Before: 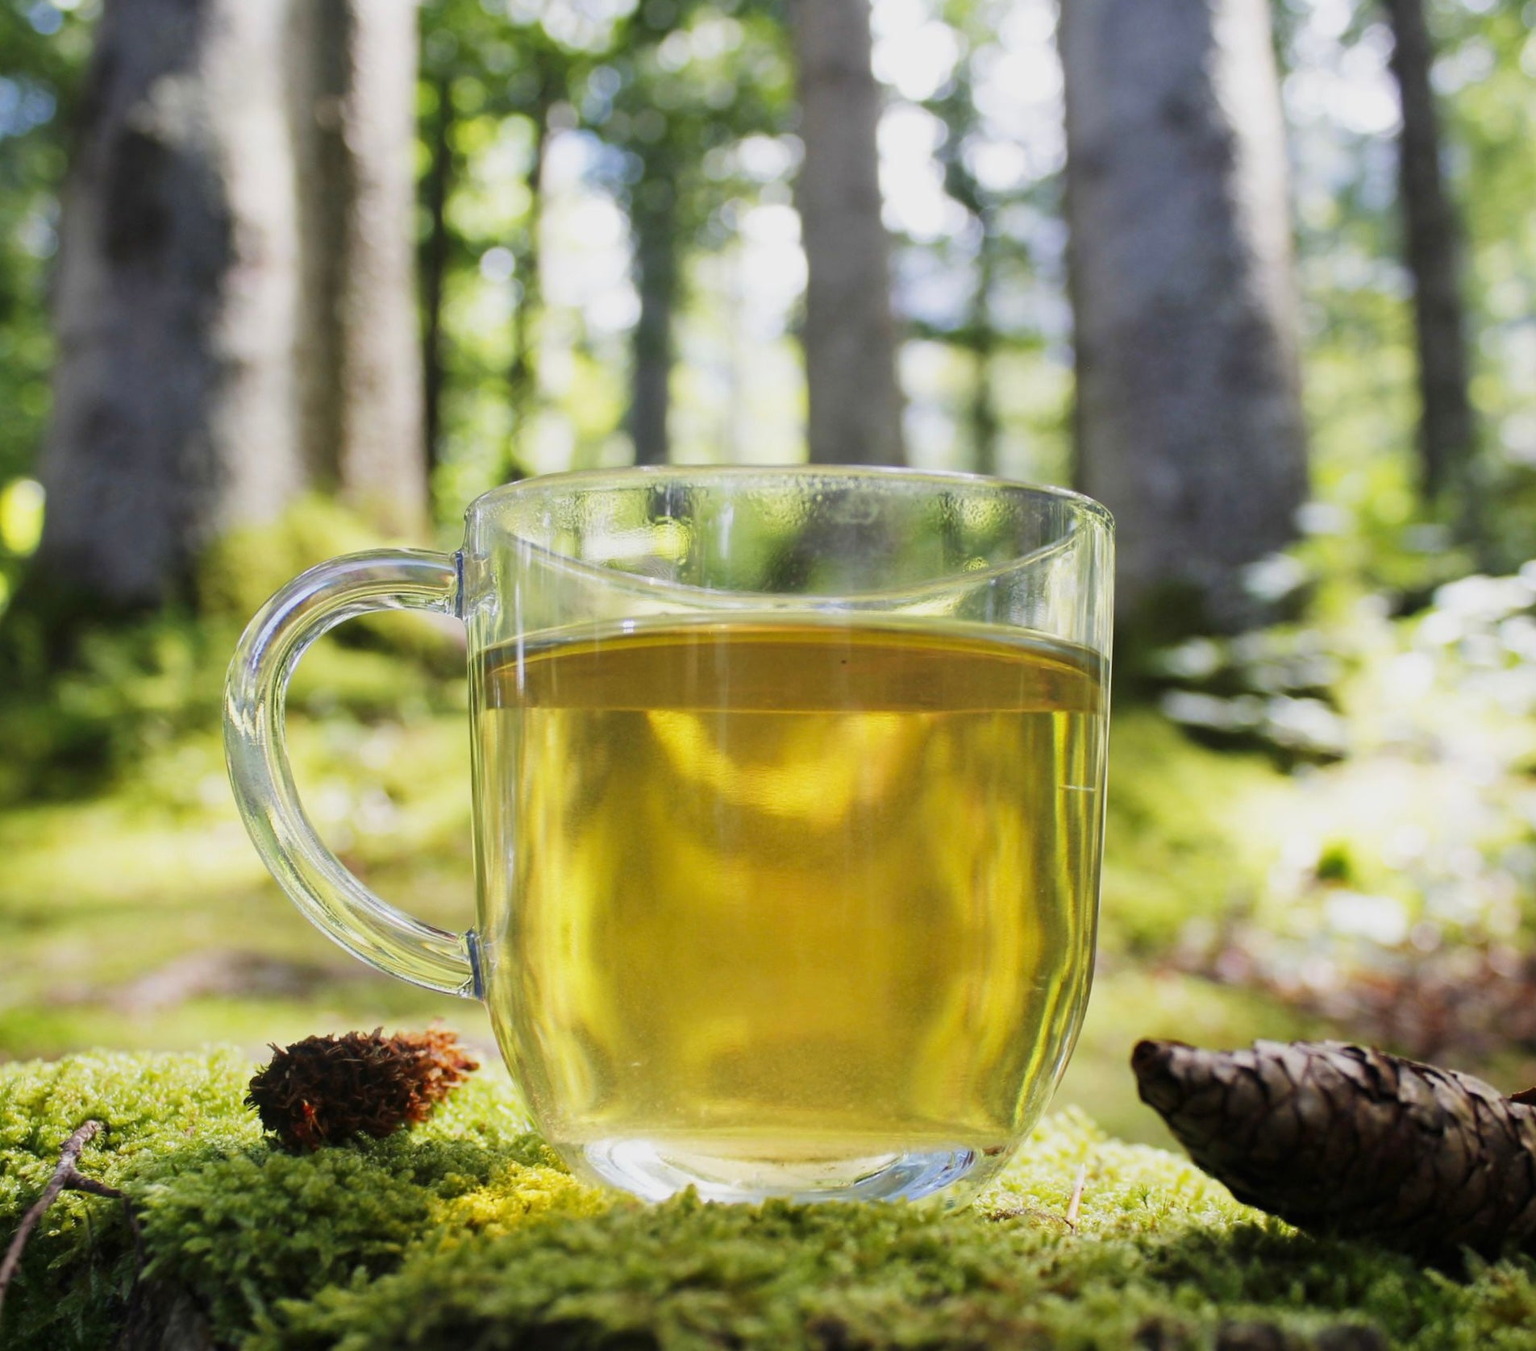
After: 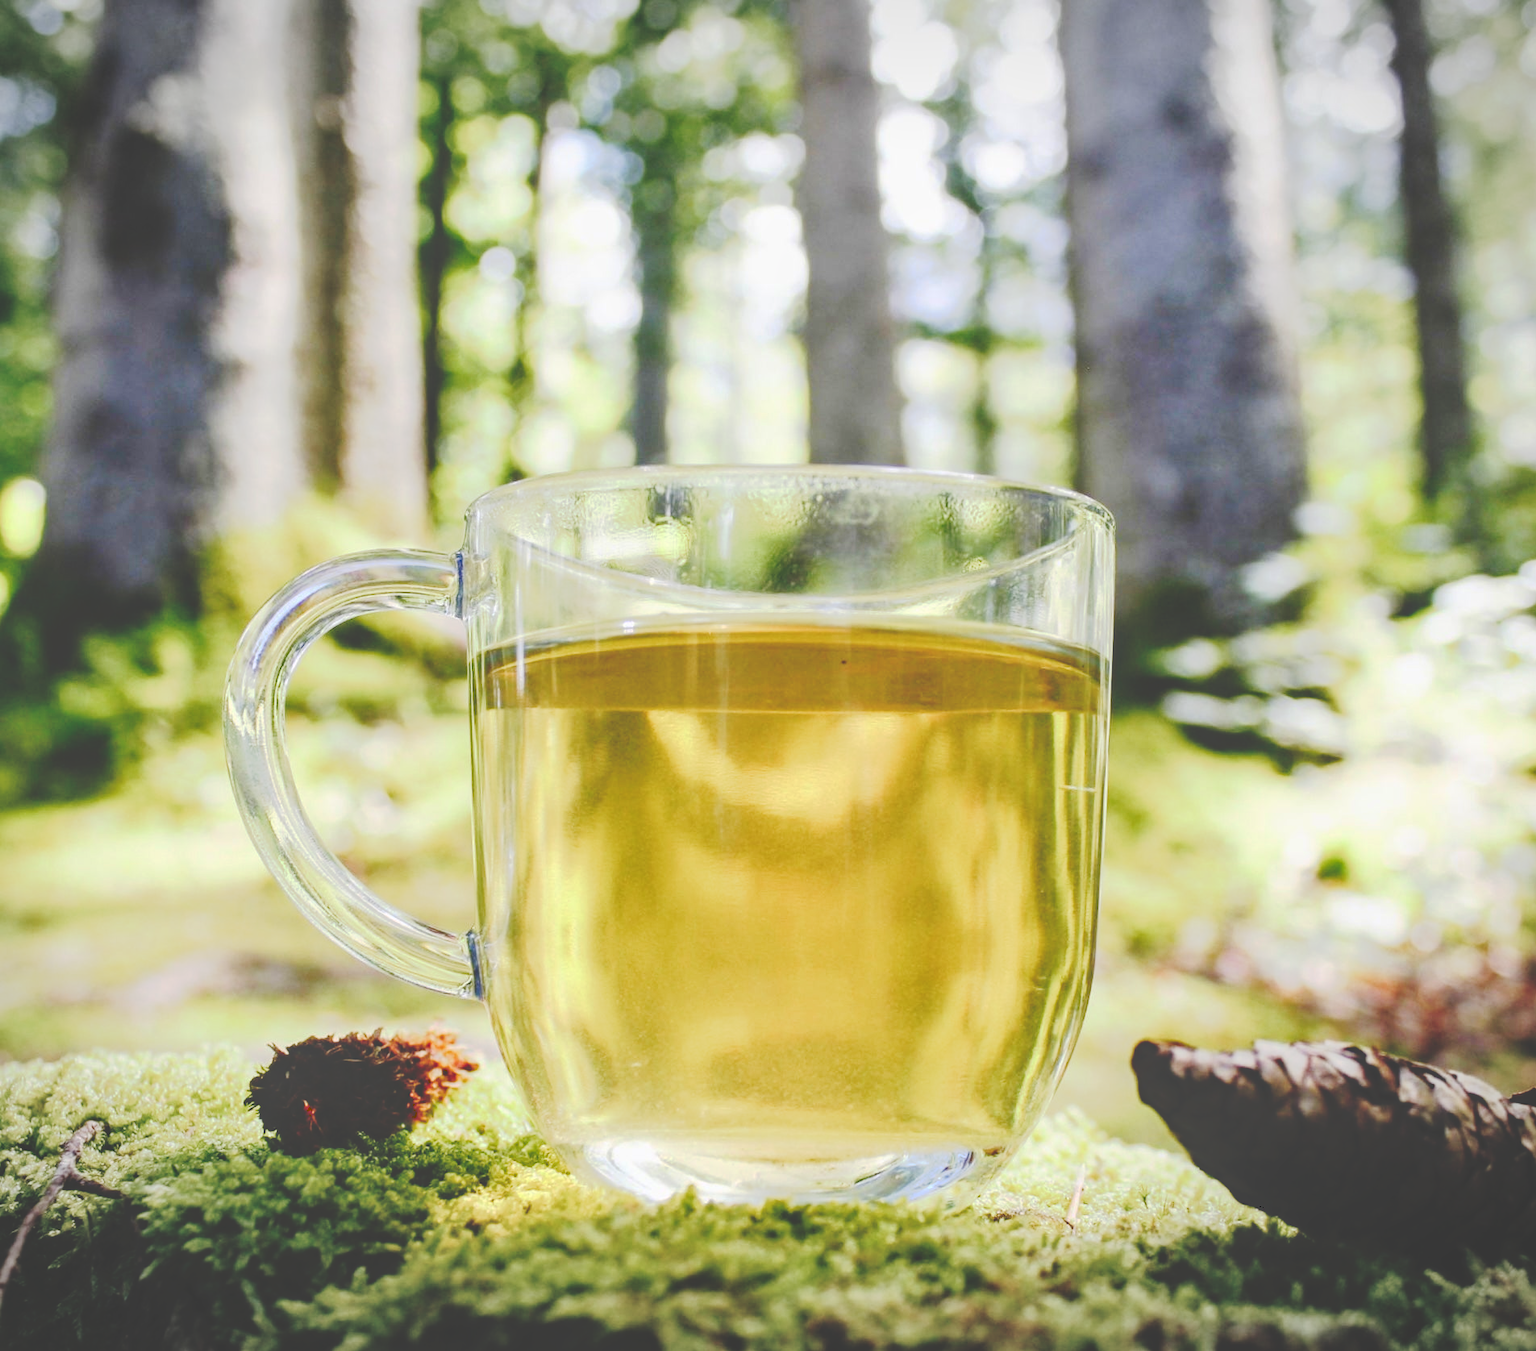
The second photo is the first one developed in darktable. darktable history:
contrast brightness saturation: contrast 0.2, brightness 0.16, saturation 0.22
vignetting: fall-off start 100%, brightness -0.282, width/height ratio 1.31
color balance rgb: perceptual saturation grading › global saturation 20%, perceptual saturation grading › highlights -50%, perceptual saturation grading › shadows 30%
local contrast: on, module defaults
tone curve: curves: ch0 [(0, 0) (0.003, 0.272) (0.011, 0.275) (0.025, 0.275) (0.044, 0.278) (0.069, 0.282) (0.1, 0.284) (0.136, 0.287) (0.177, 0.294) (0.224, 0.314) (0.277, 0.347) (0.335, 0.403) (0.399, 0.473) (0.468, 0.552) (0.543, 0.622) (0.623, 0.69) (0.709, 0.756) (0.801, 0.818) (0.898, 0.865) (1, 1)], preserve colors none
